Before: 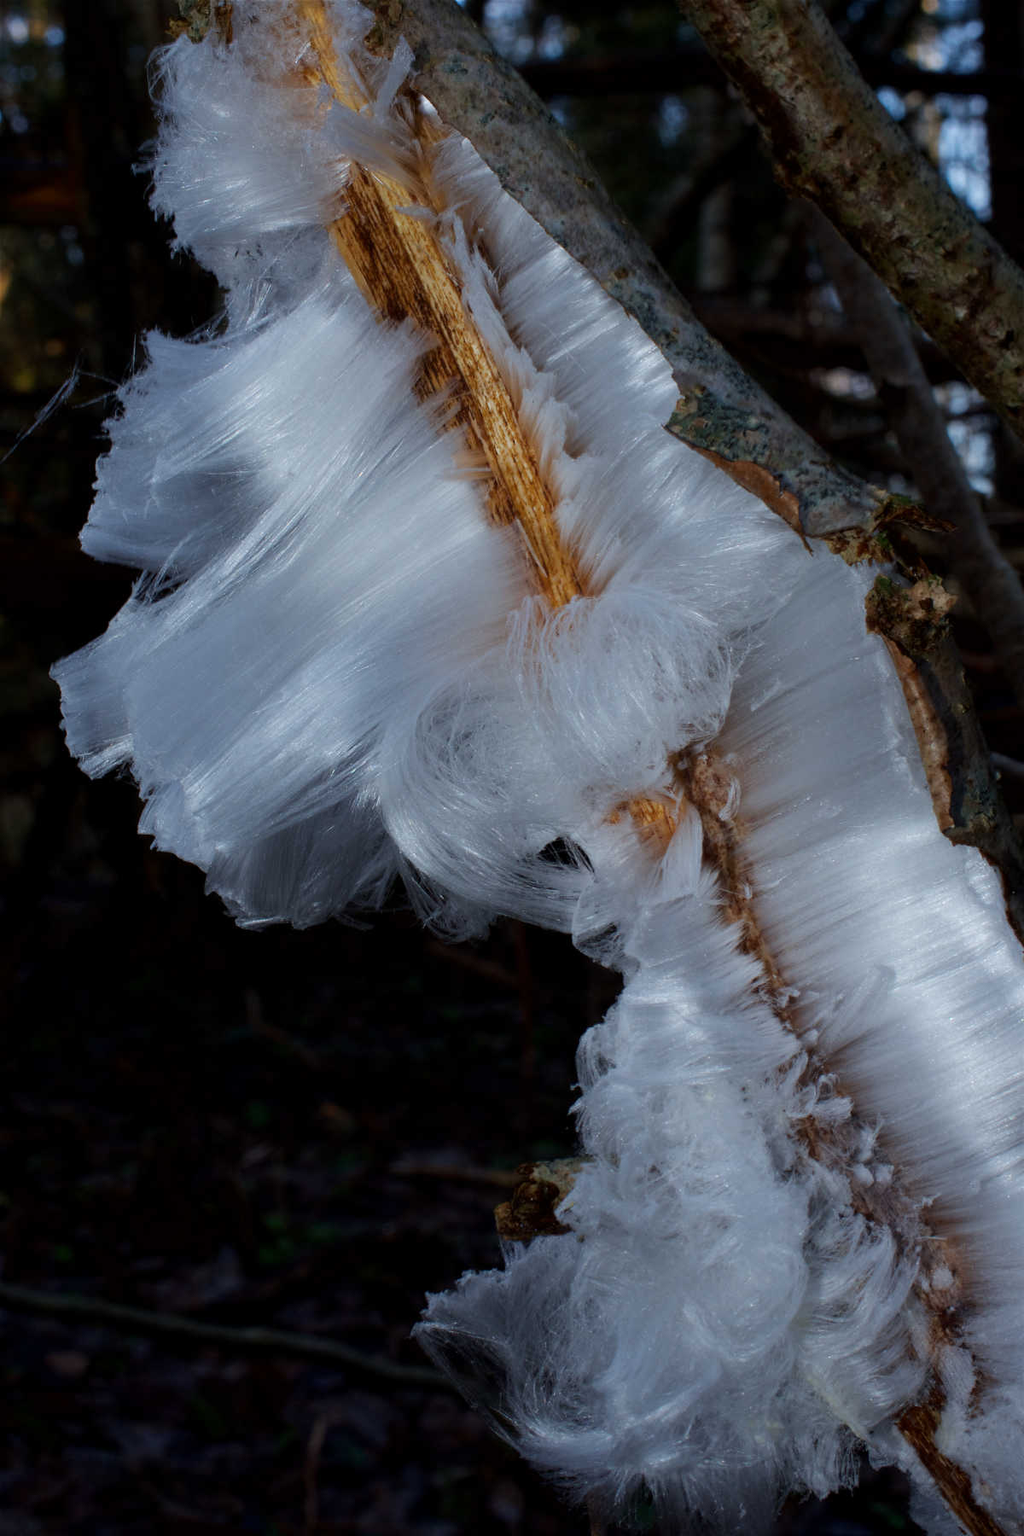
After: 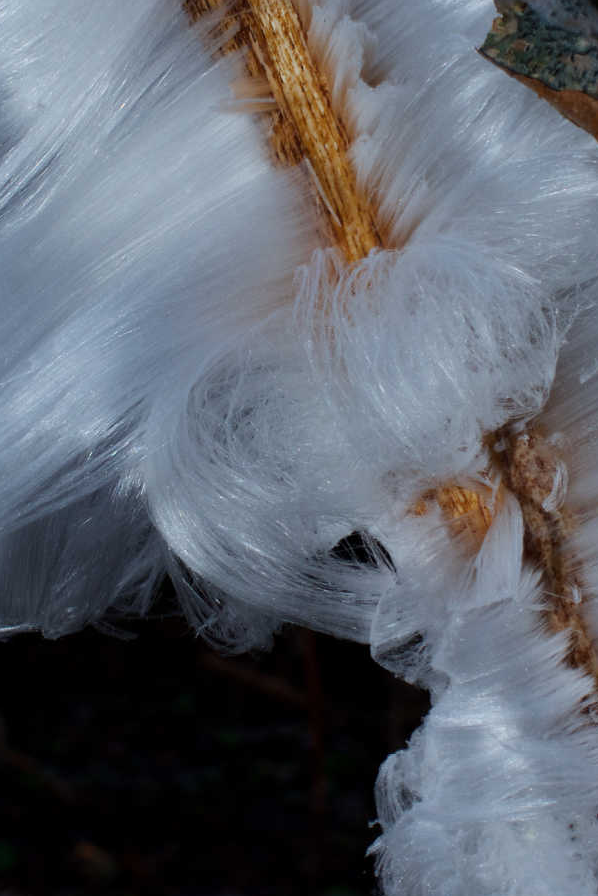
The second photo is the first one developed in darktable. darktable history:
crop: left 25.004%, top 25.042%, right 25.155%, bottom 25.145%
